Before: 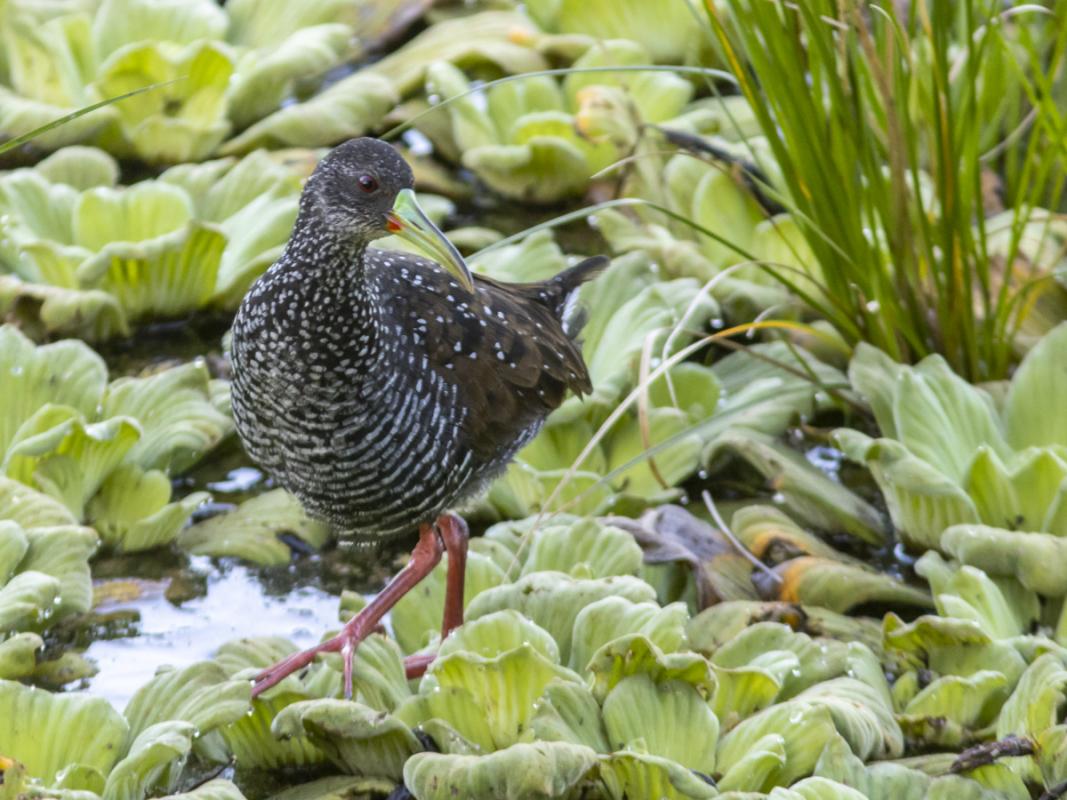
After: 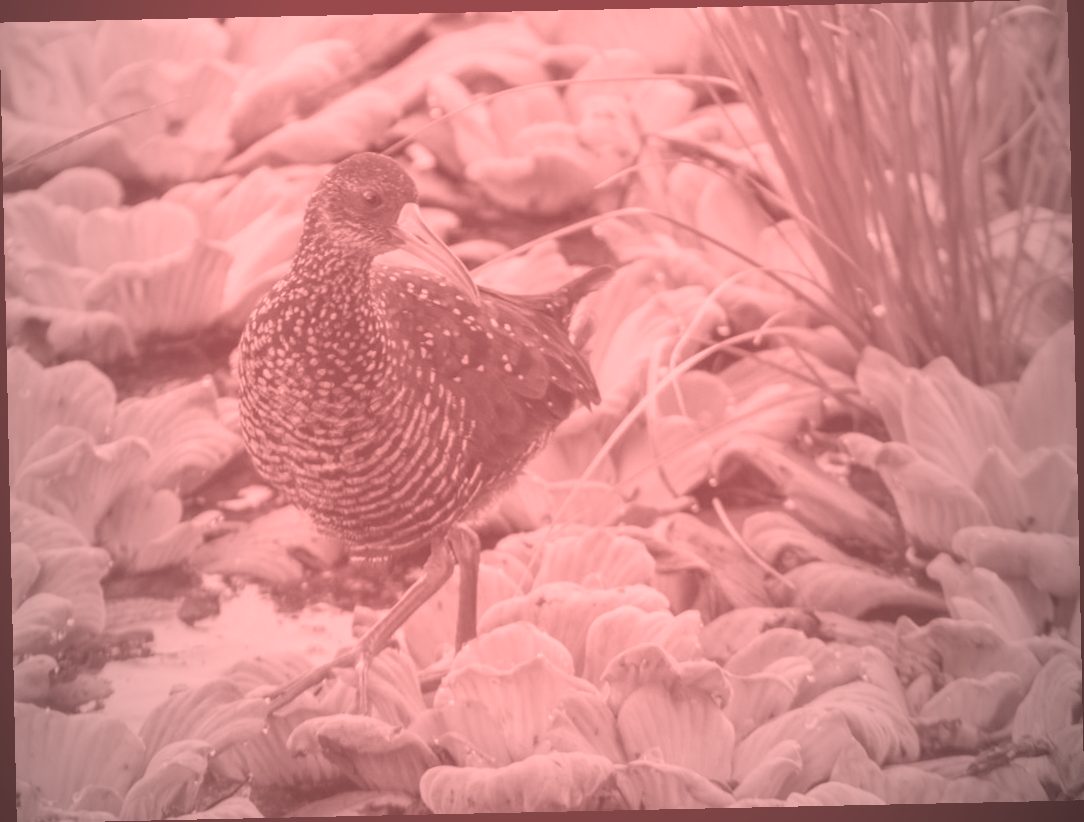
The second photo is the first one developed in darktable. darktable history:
vignetting: fall-off start 72.14%, fall-off radius 108.07%, brightness -0.713, saturation -0.488, center (-0.054, -0.359), width/height ratio 0.729
colorize: saturation 51%, source mix 50.67%, lightness 50.67%
rotate and perspective: rotation -1.24°, automatic cropping off
